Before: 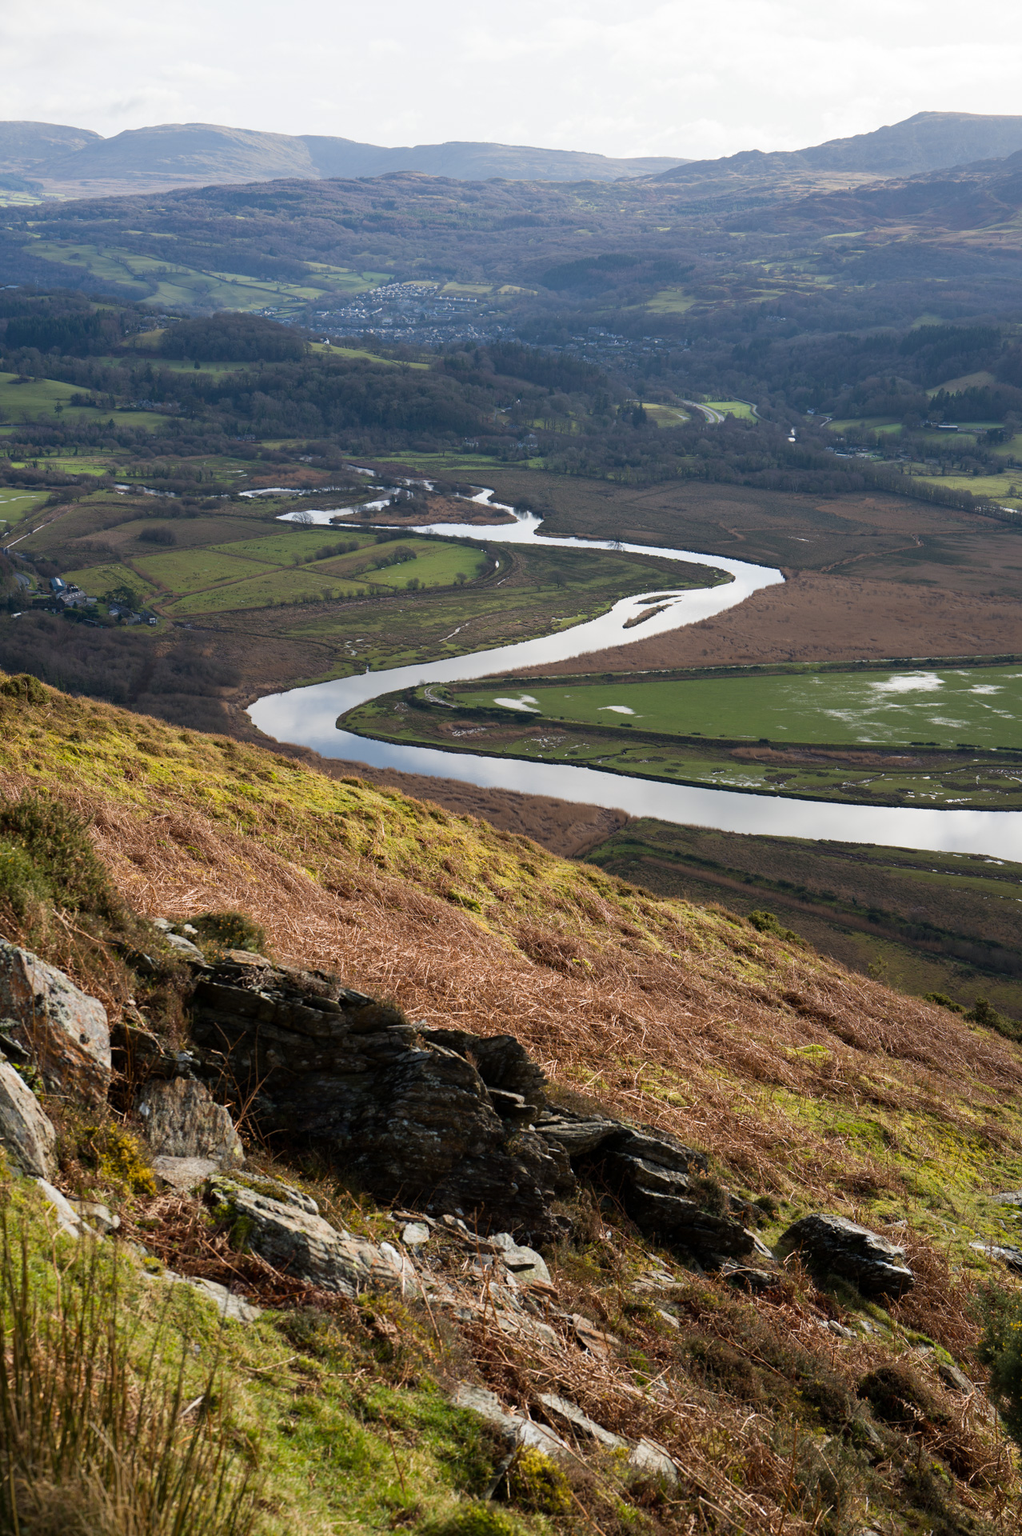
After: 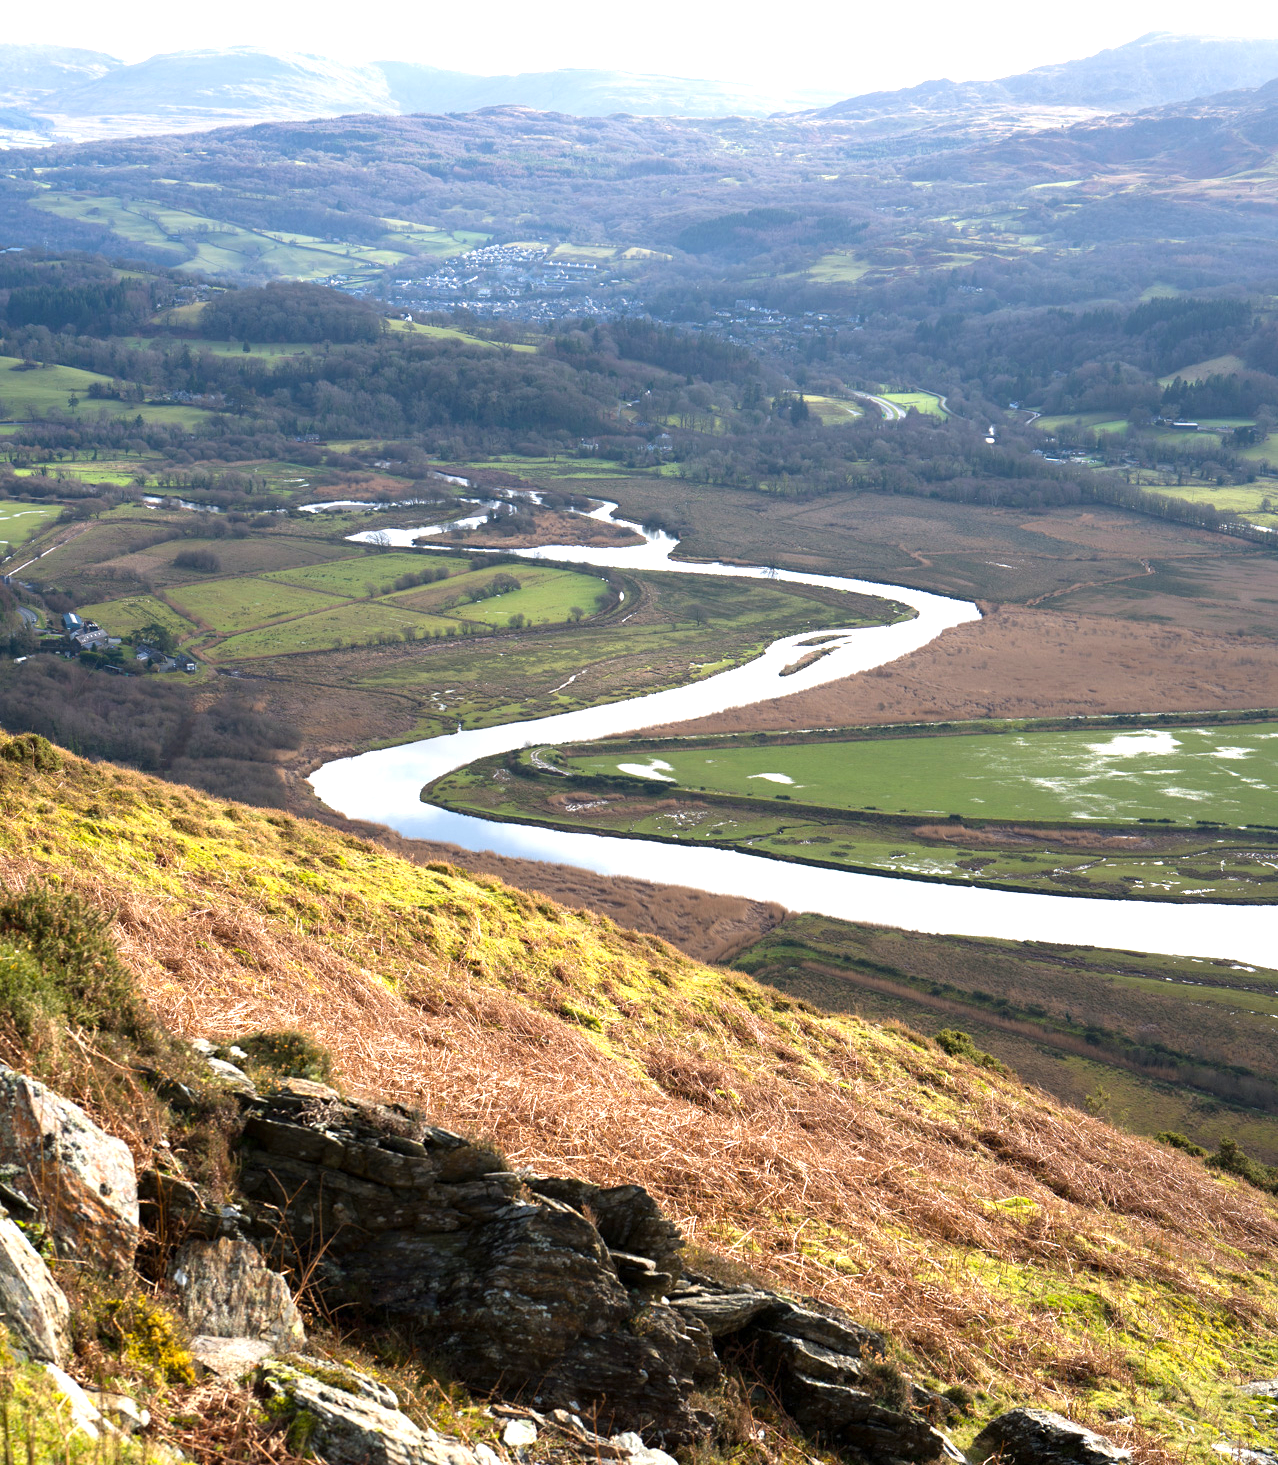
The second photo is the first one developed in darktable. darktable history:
exposure: exposure 1.152 EV, compensate highlight preservation false
crop: top 5.683%, bottom 17.999%
